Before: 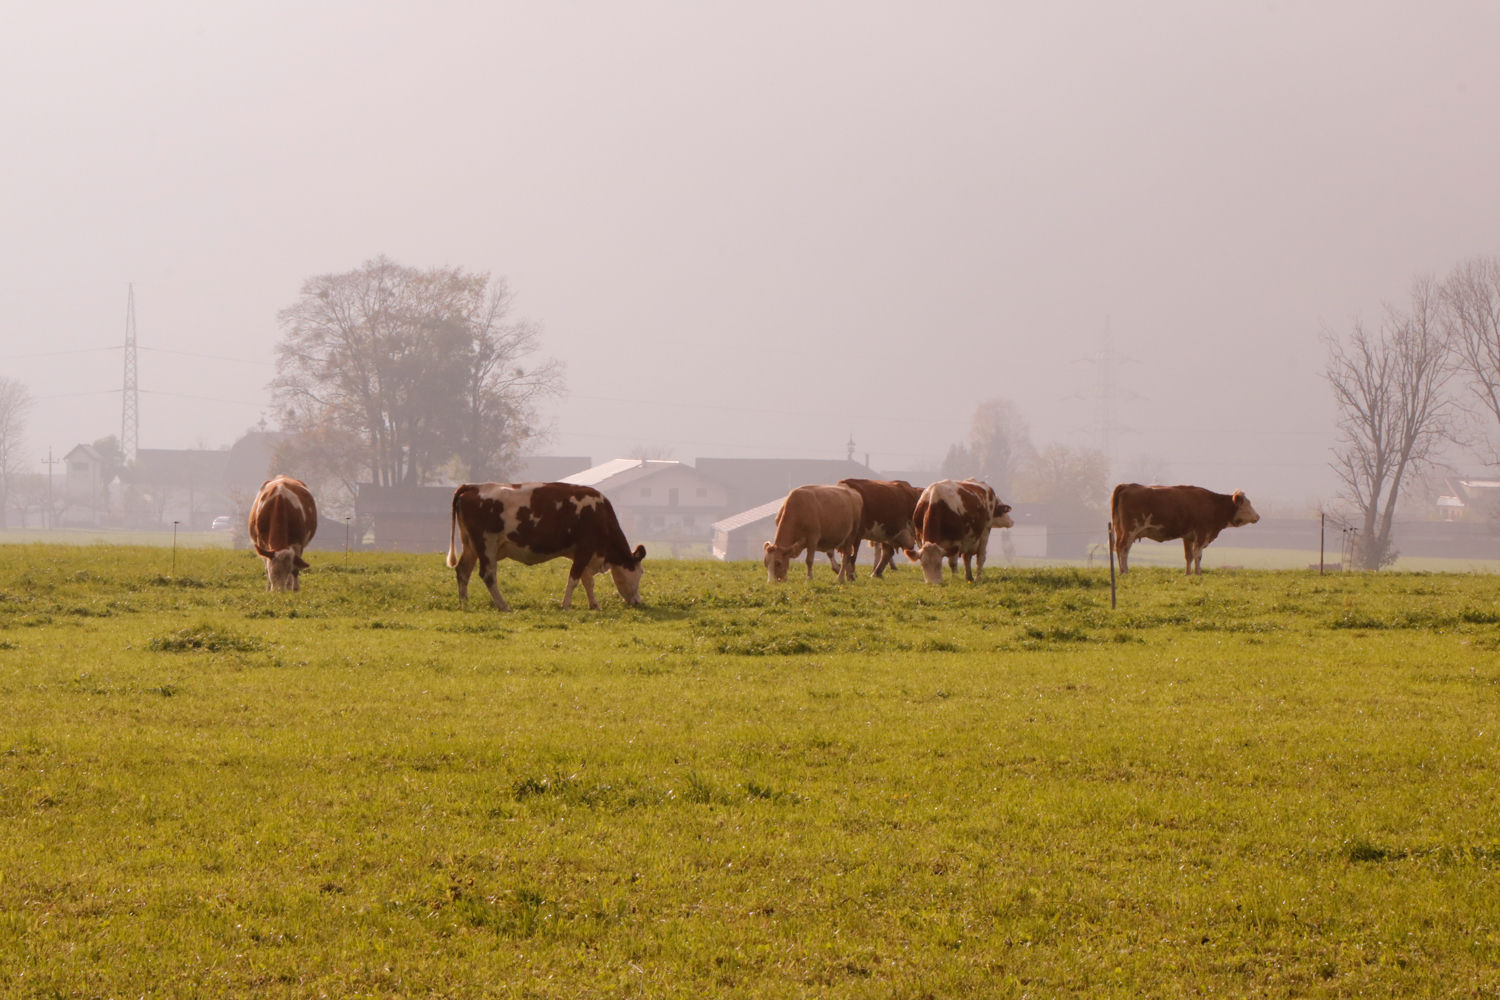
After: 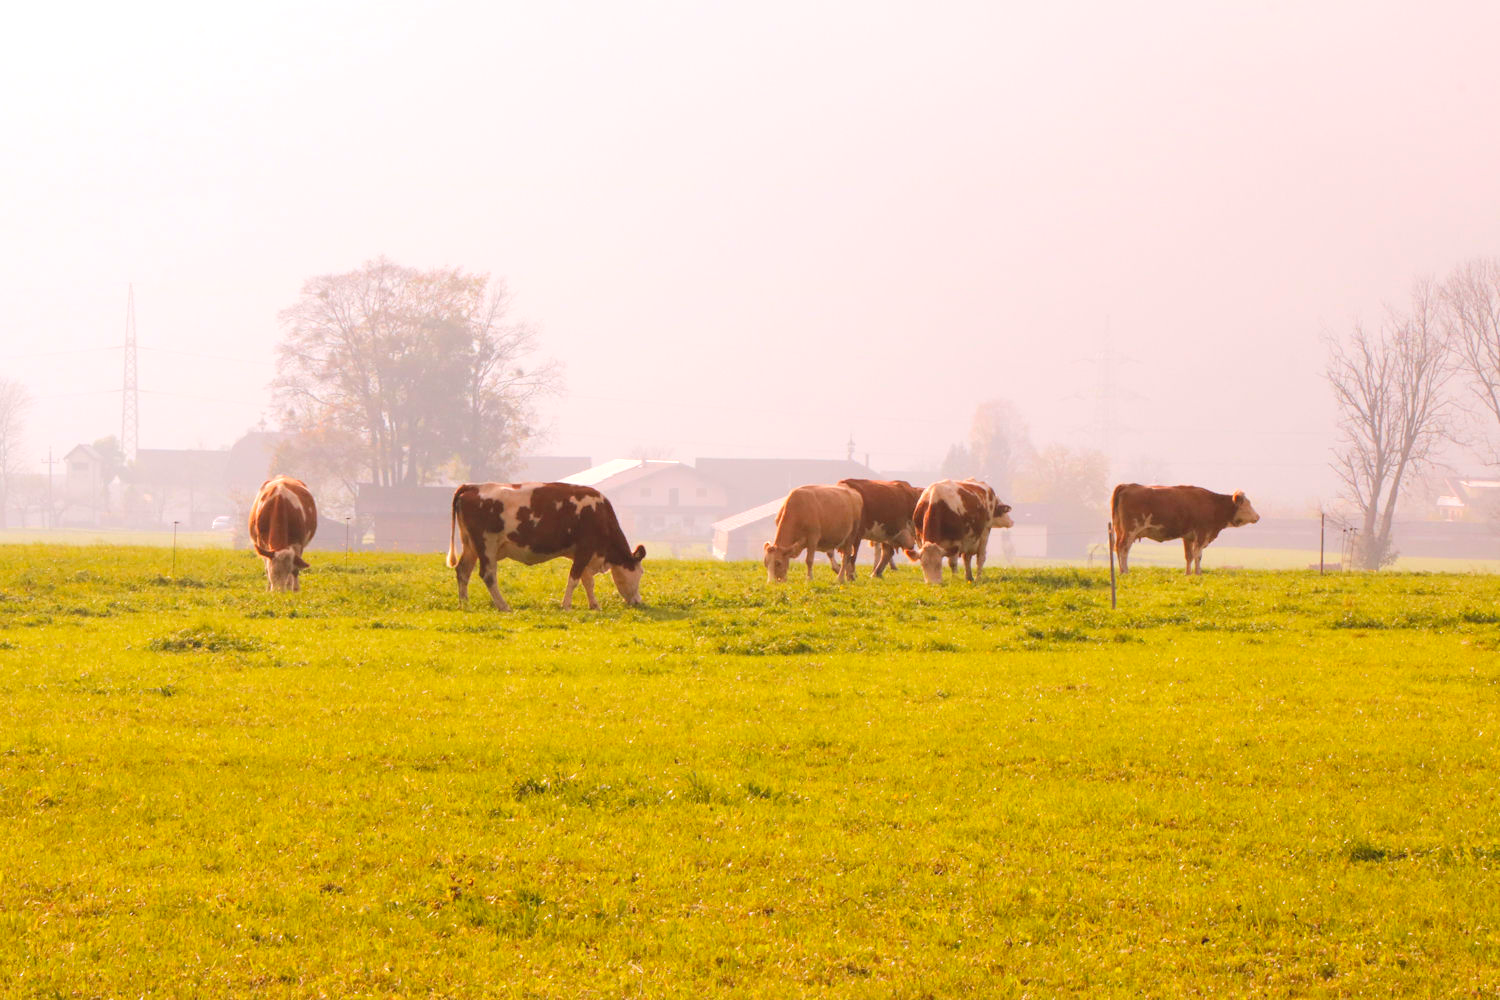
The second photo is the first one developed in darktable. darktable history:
contrast brightness saturation: contrast 0.07, brightness 0.18, saturation 0.4
exposure: exposure 0.507 EV, compensate highlight preservation false
